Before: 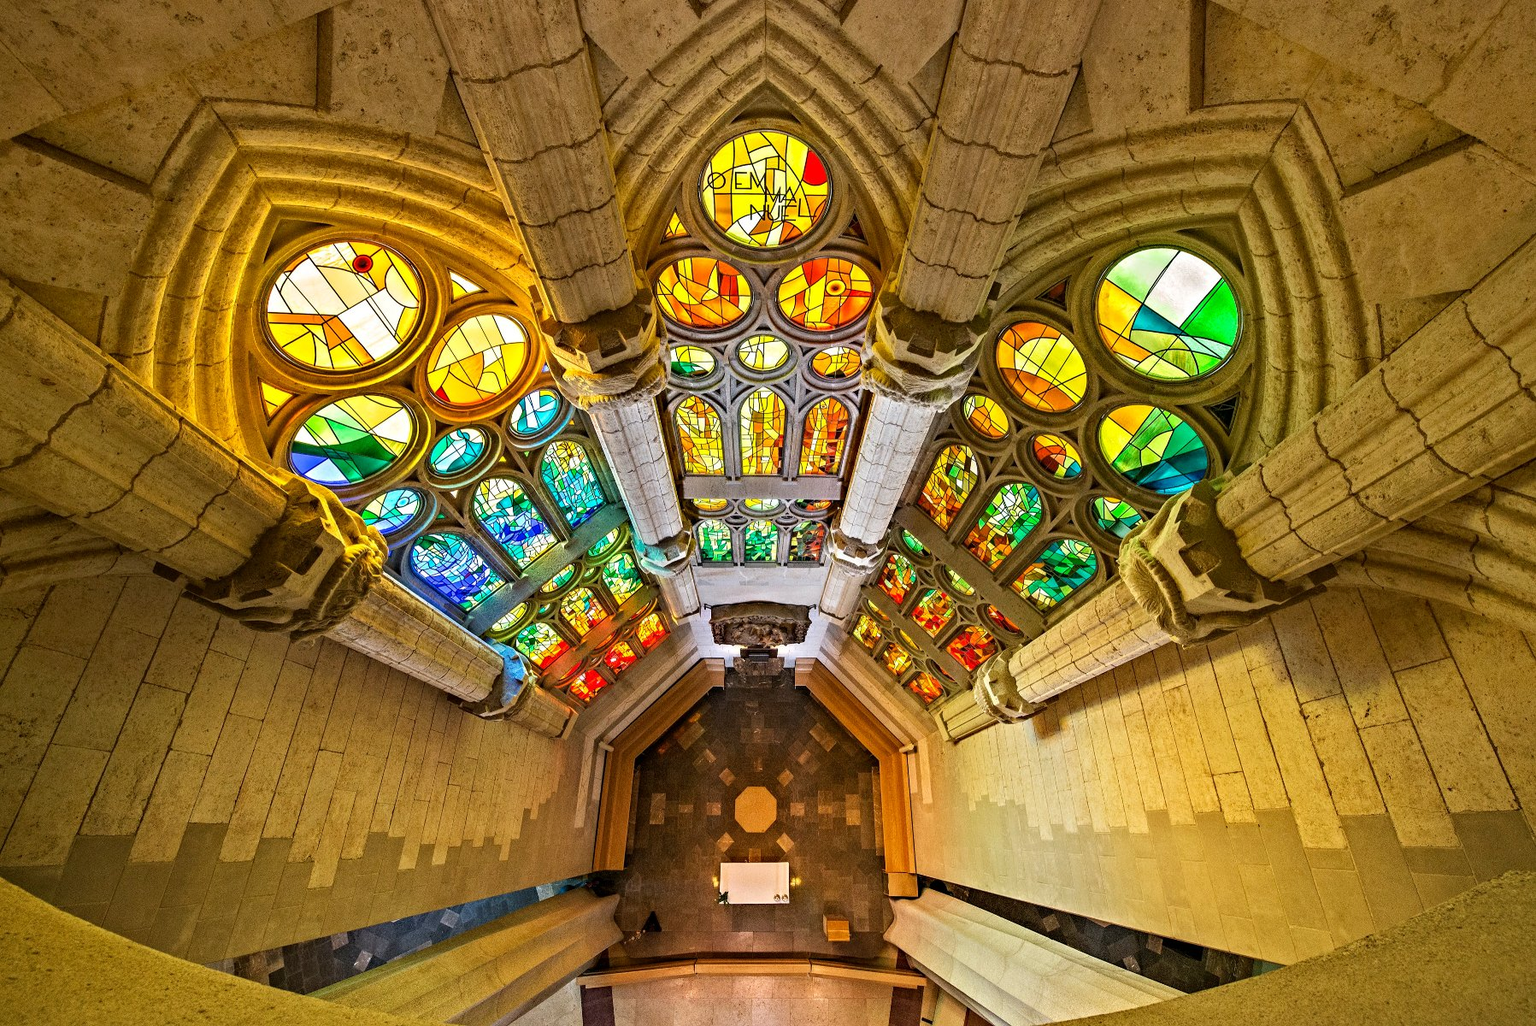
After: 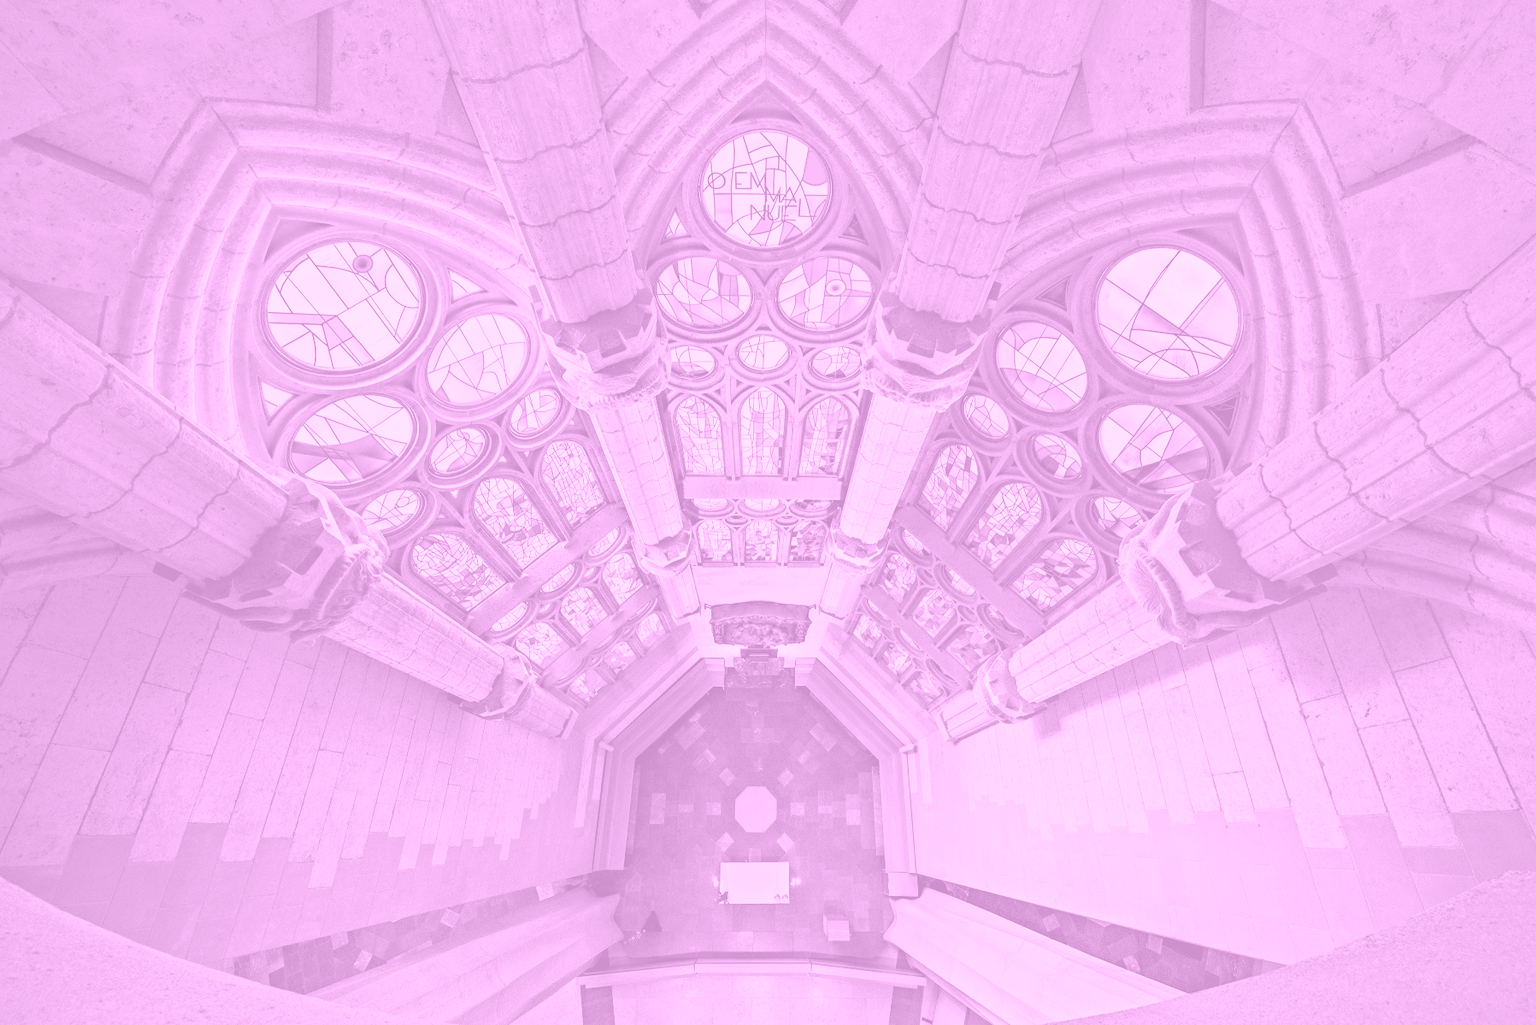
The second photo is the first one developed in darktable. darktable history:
colorize: hue 331.2°, saturation 69%, source mix 30.28%, lightness 69.02%, version 1
